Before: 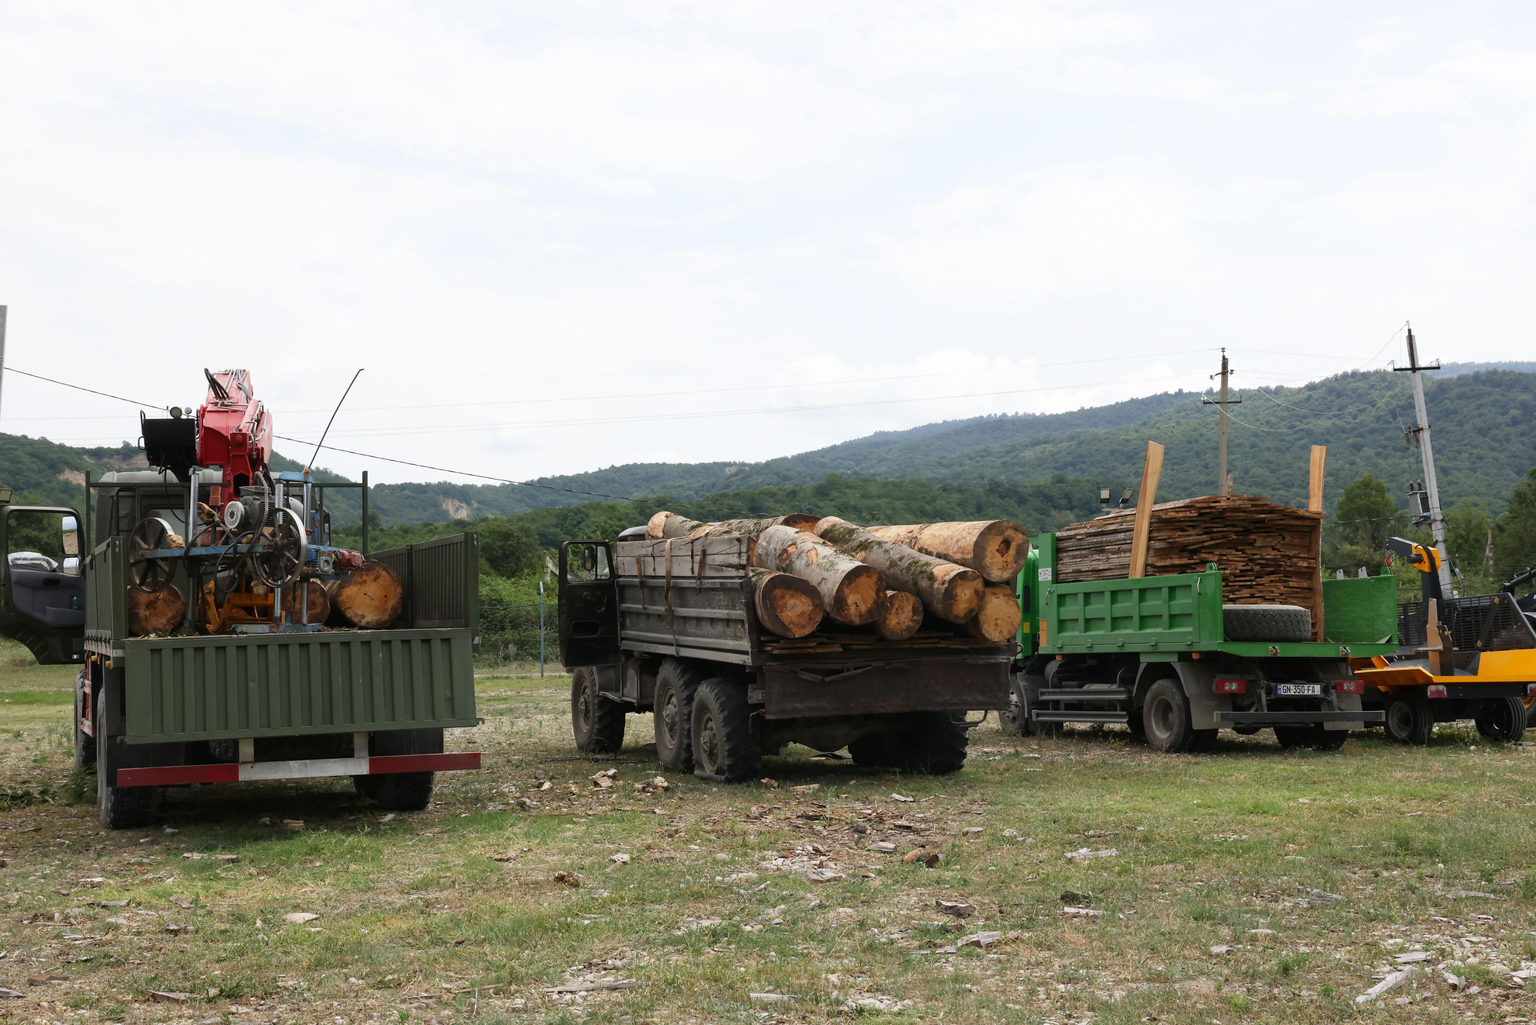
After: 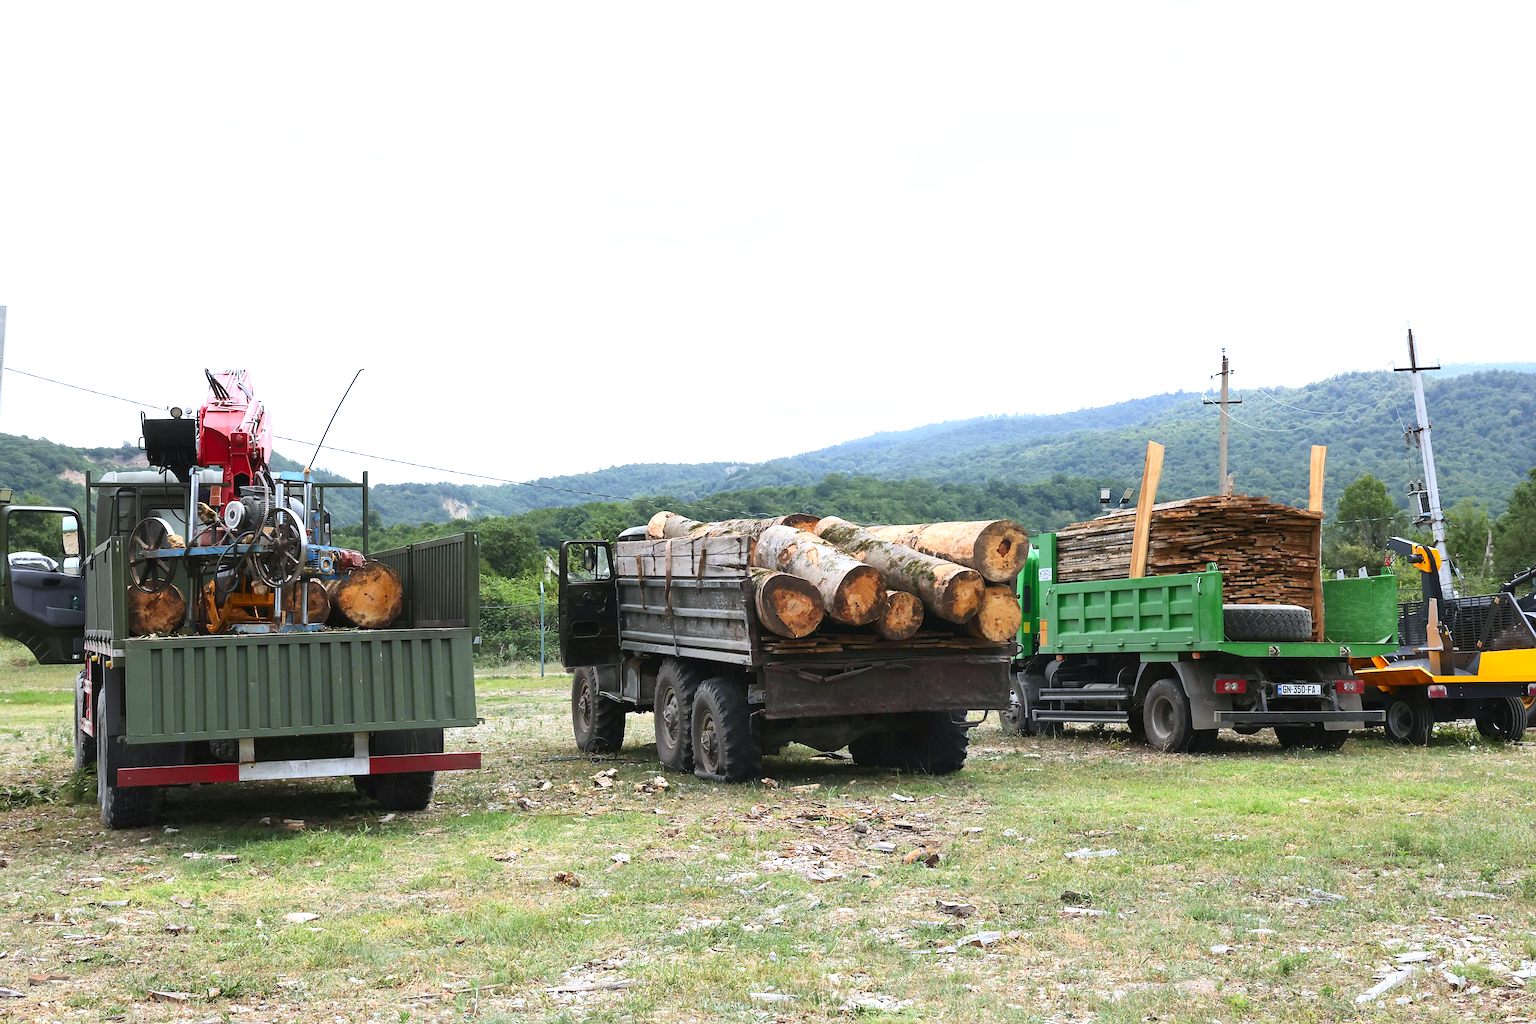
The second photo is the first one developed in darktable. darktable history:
exposure: exposure 0.648 EV, compensate highlight preservation false
white balance: red 0.954, blue 1.079
contrast brightness saturation: contrast 0.2, brightness 0.16, saturation 0.22
sharpen: on, module defaults
